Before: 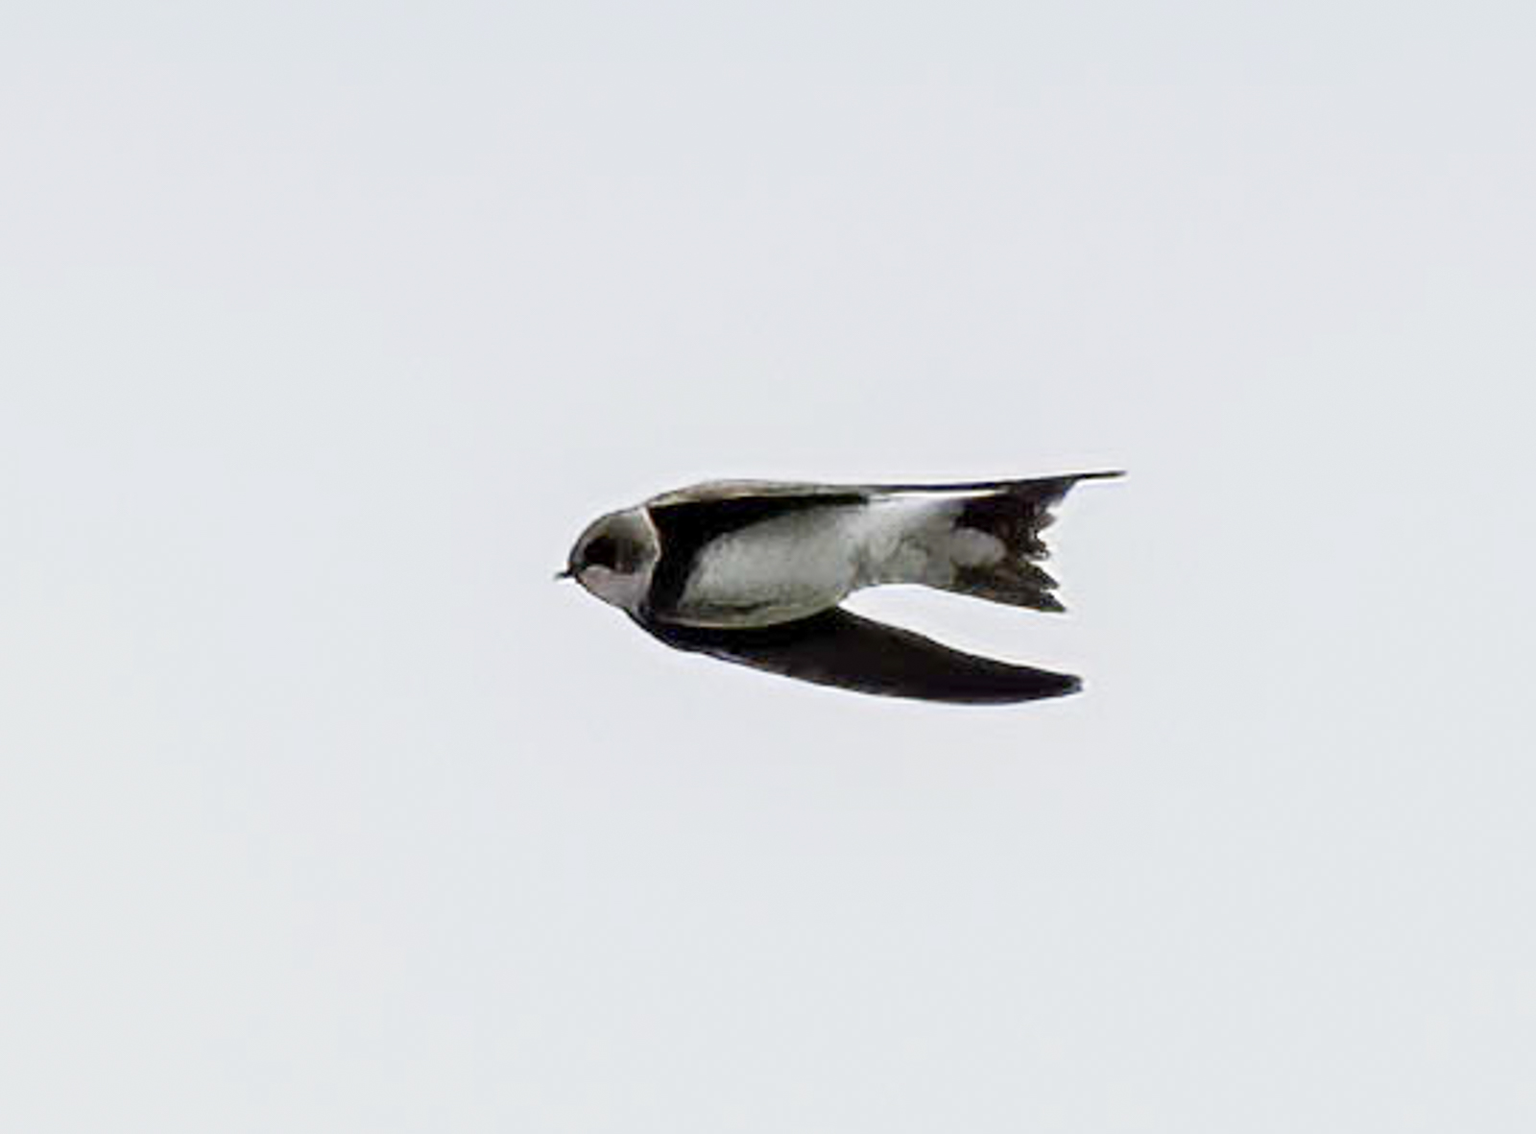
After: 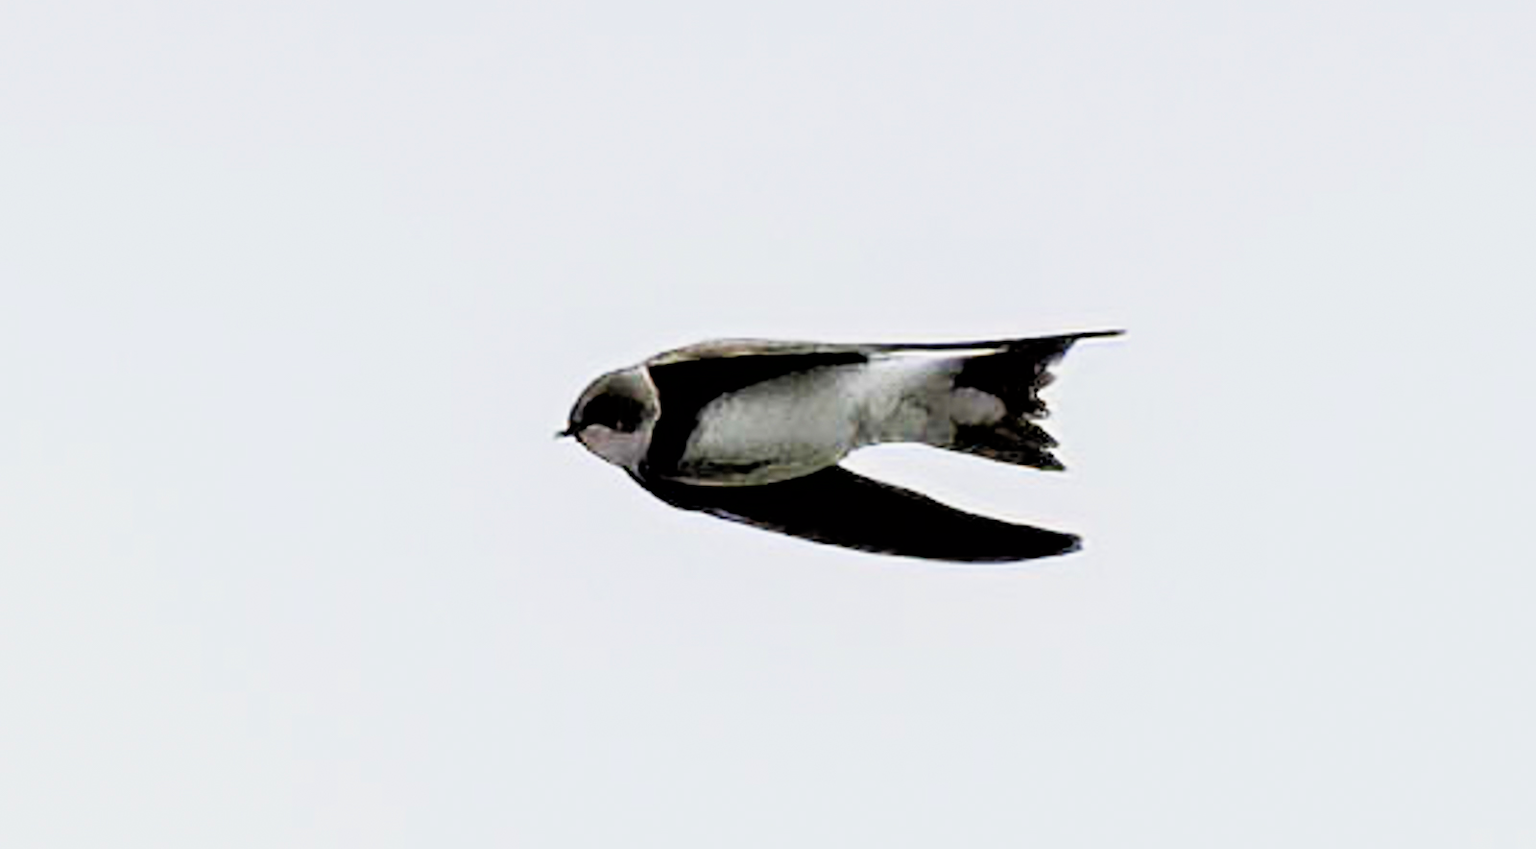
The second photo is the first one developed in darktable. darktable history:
filmic rgb: black relative exposure -3.72 EV, white relative exposure 2.77 EV, dynamic range scaling -5.32%, hardness 3.03
color balance rgb: perceptual saturation grading › global saturation 20%, global vibrance 20%
crop and rotate: top 12.5%, bottom 12.5%
